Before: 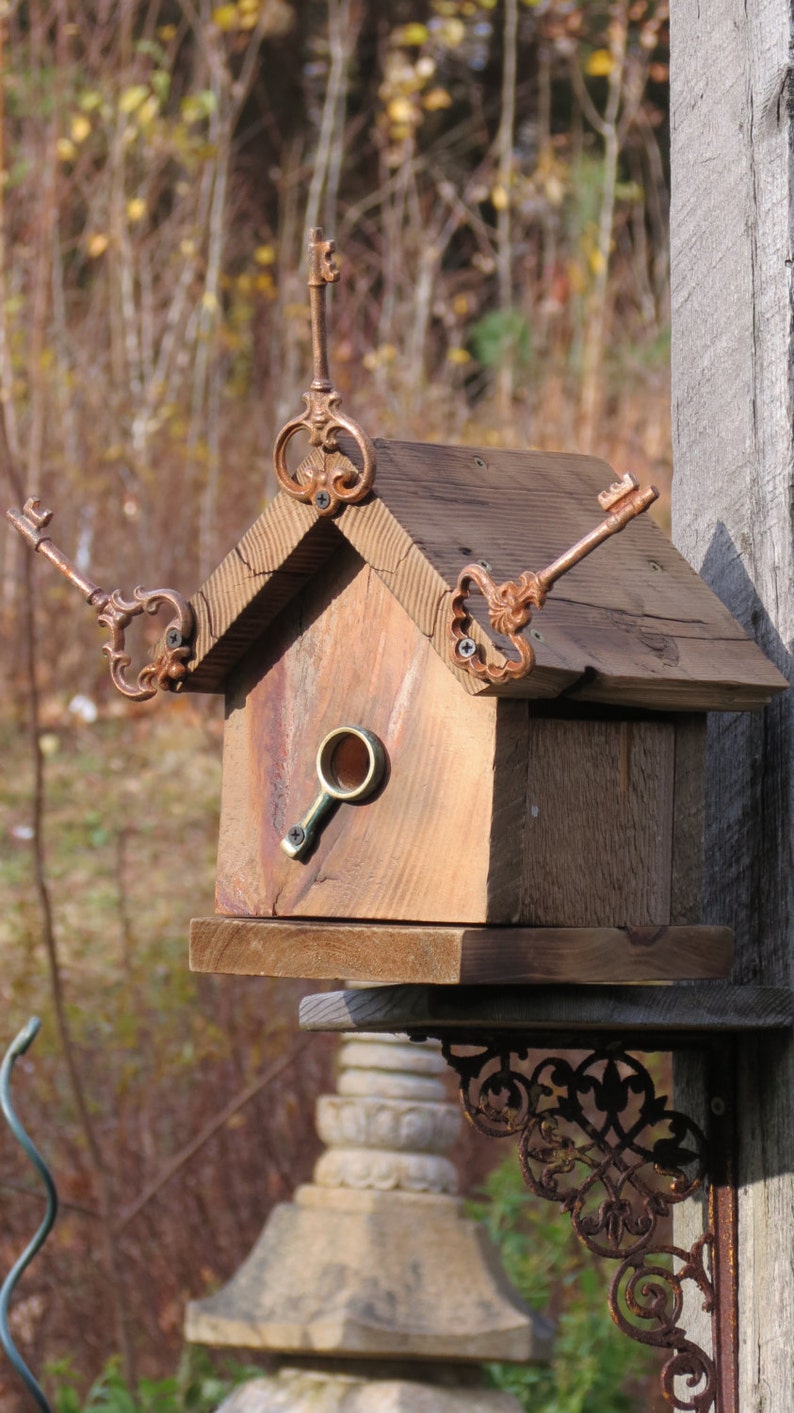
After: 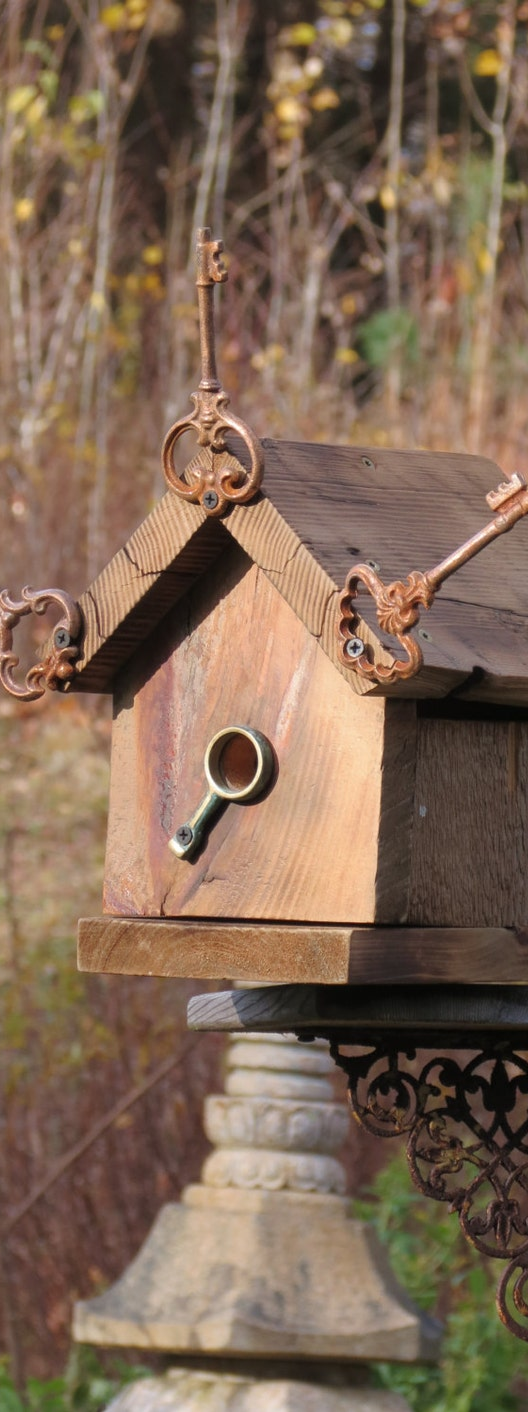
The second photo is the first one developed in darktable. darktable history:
crop and rotate: left 14.299%, right 19.12%
